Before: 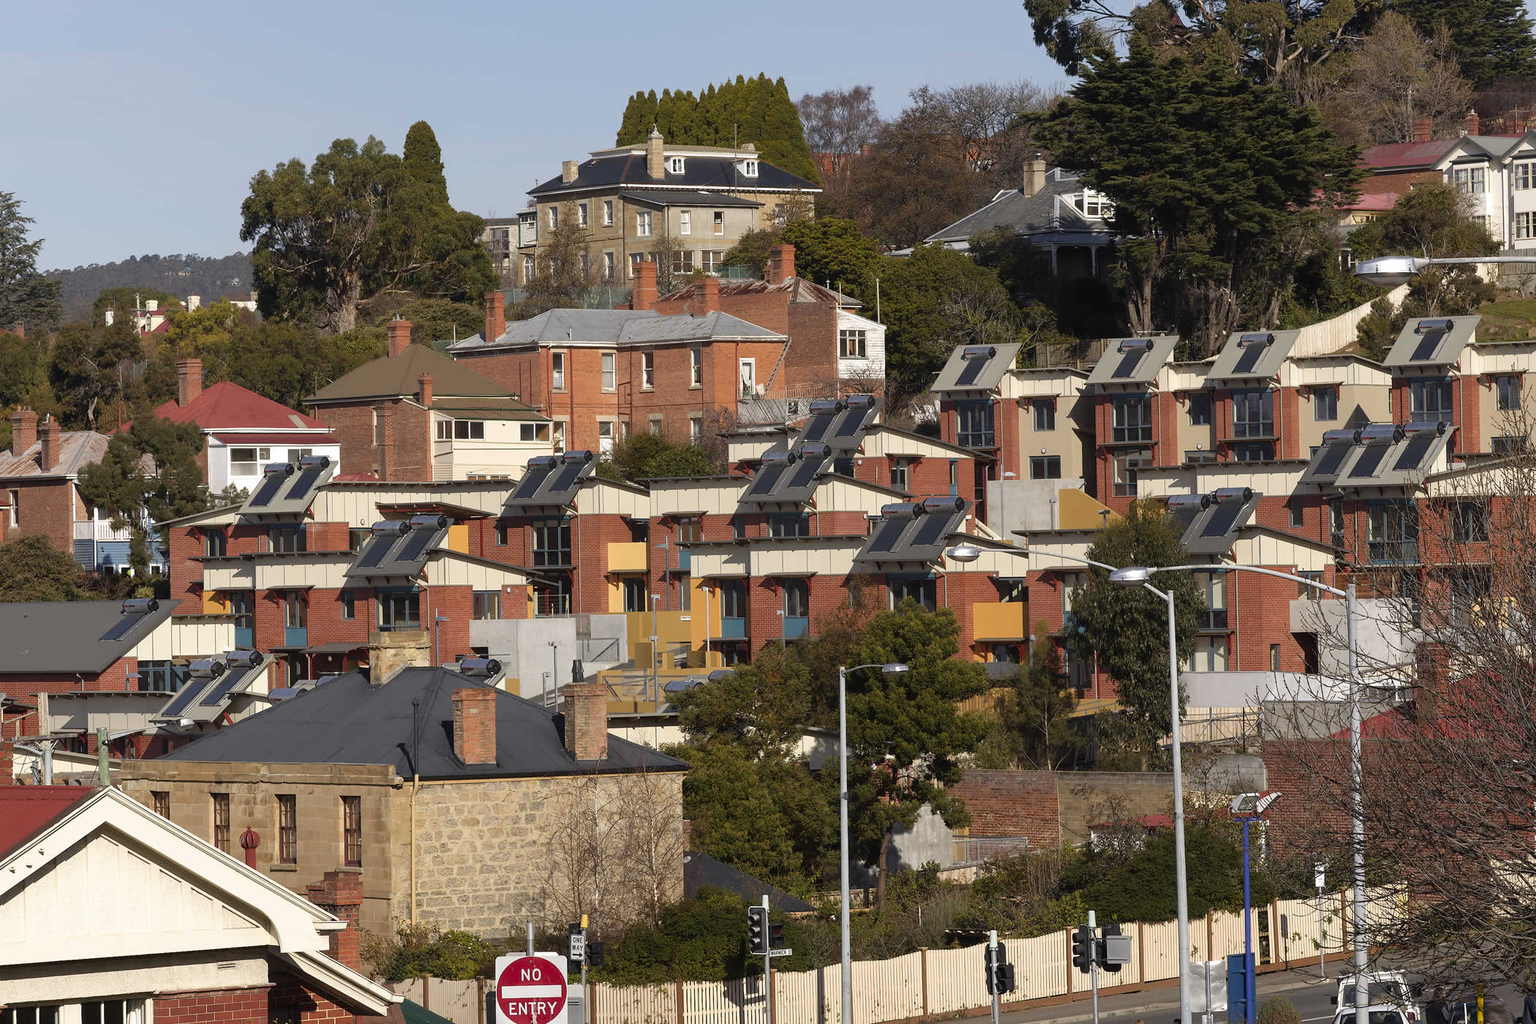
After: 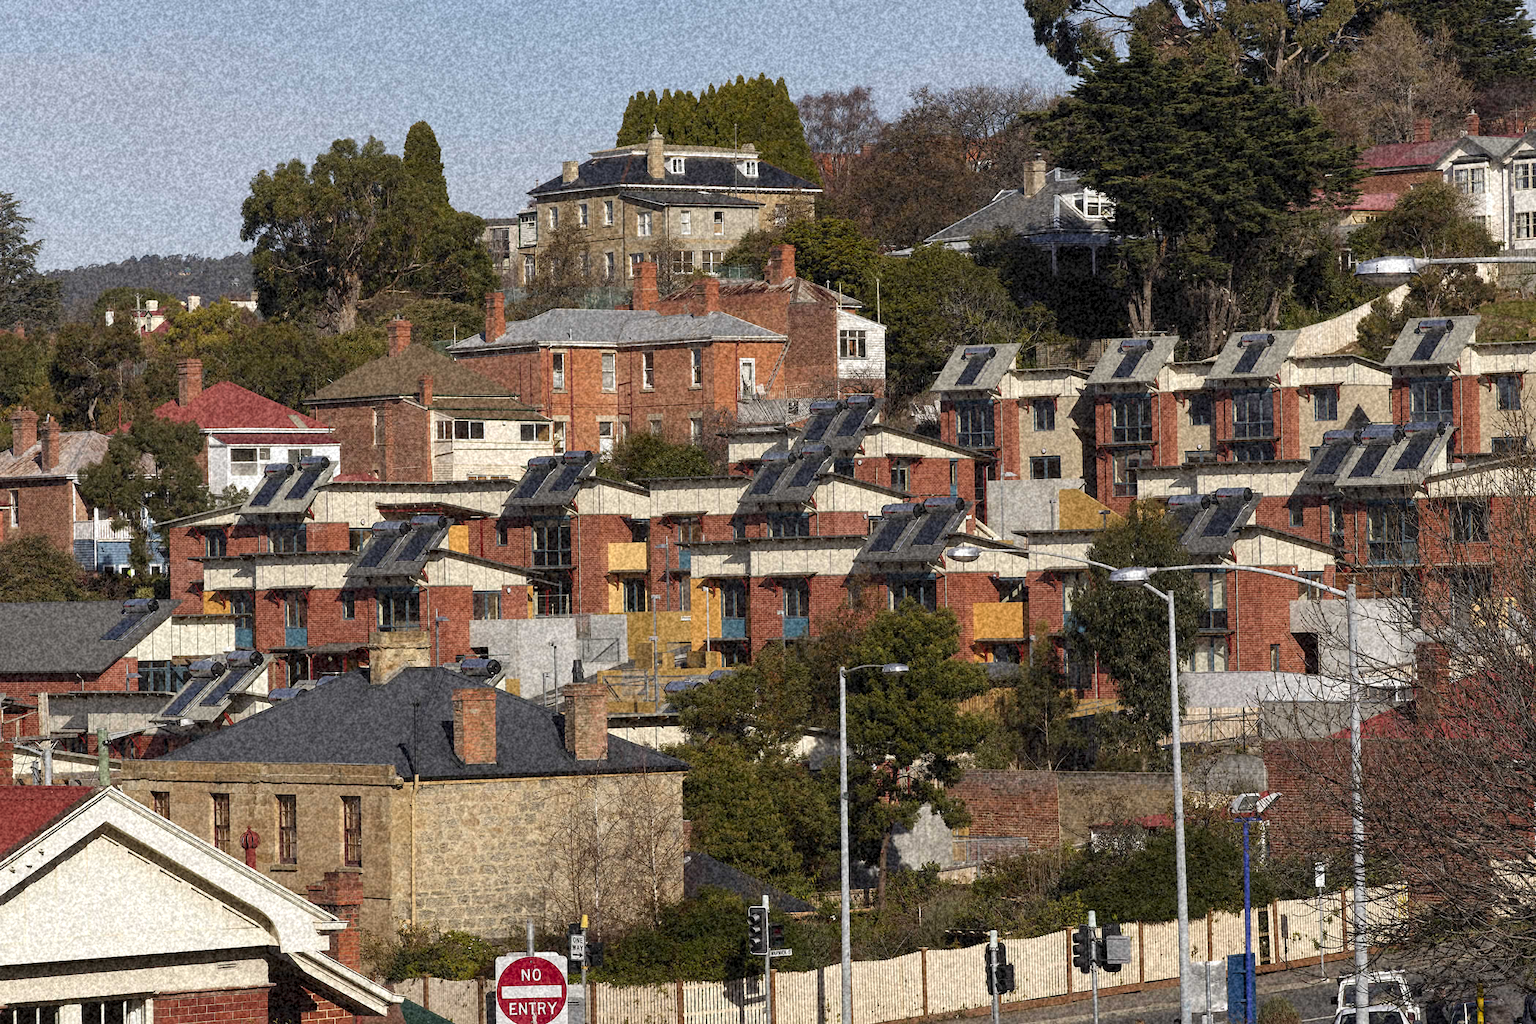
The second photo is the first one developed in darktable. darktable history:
exposure: exposure -0.04 EV, compensate highlight preservation false
shadows and highlights: radius 125.46, shadows 30.51, highlights -30.51, low approximation 0.01, soften with gaussian
grain: coarseness 46.9 ISO, strength 50.21%, mid-tones bias 0%
